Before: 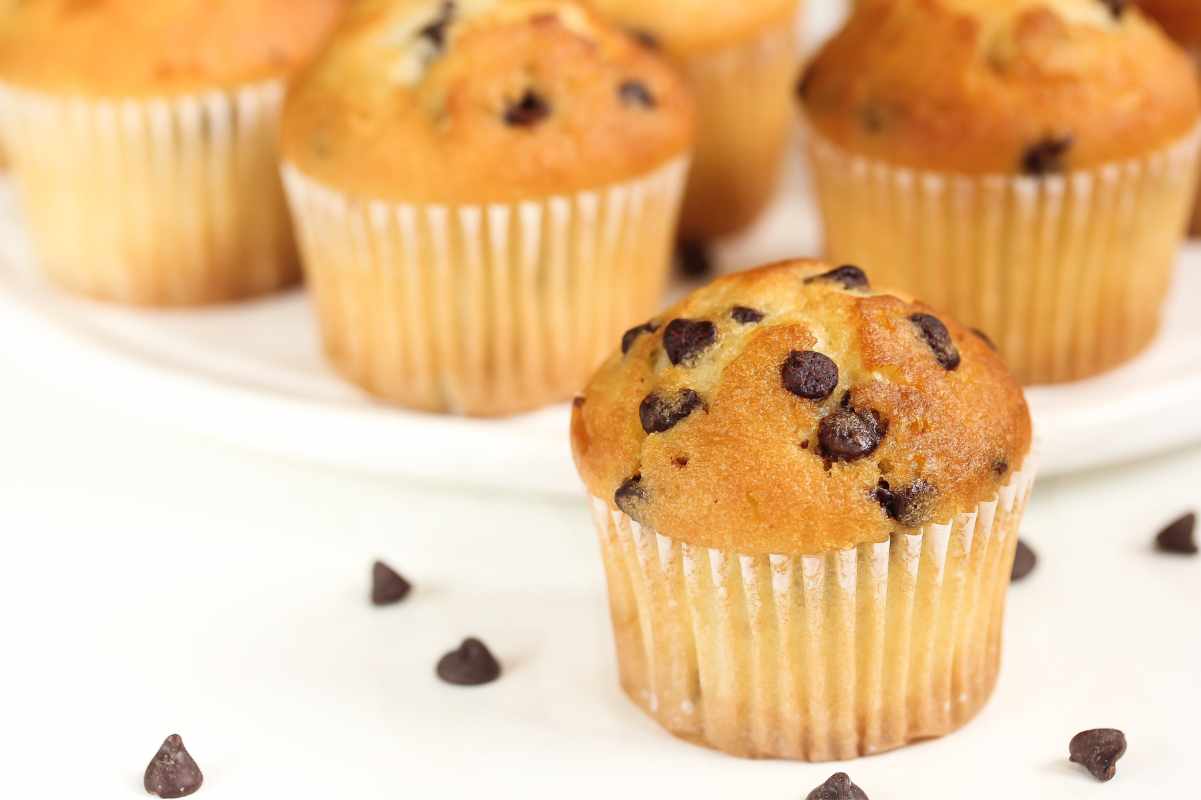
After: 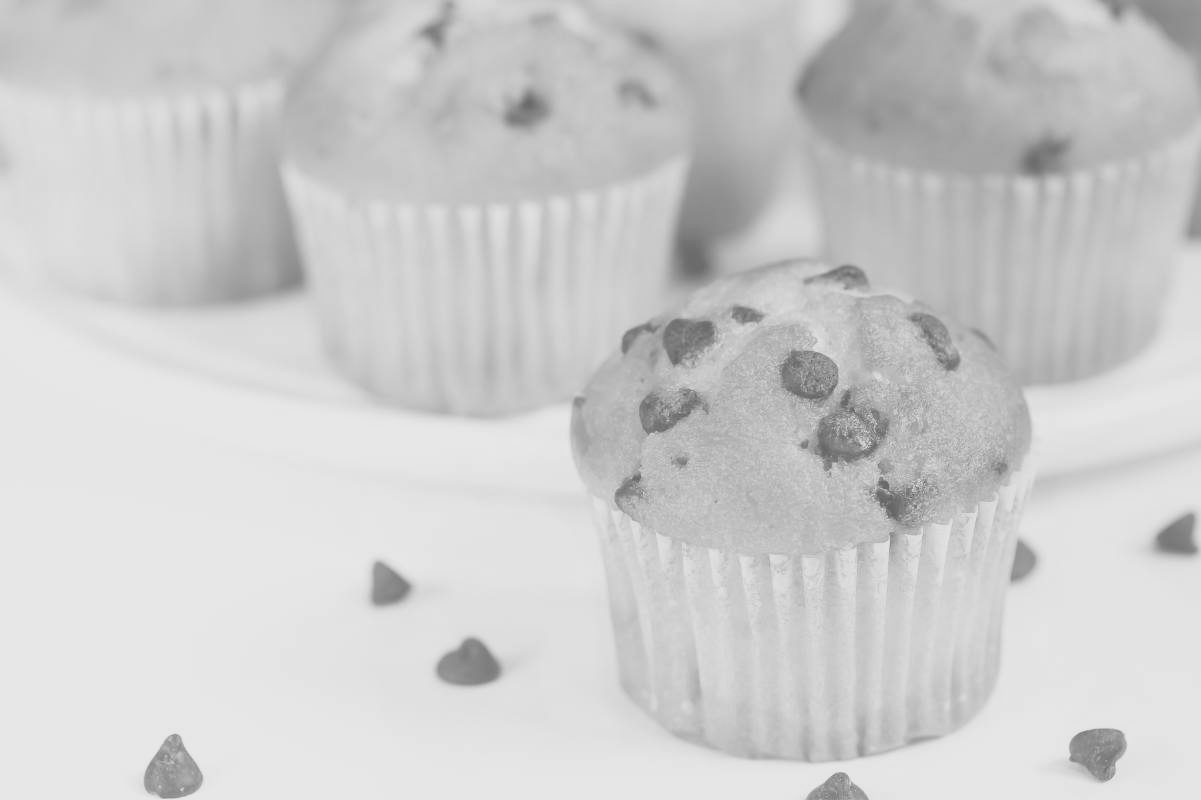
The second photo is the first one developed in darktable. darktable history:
colorize: saturation 51%, source mix 50.67%, lightness 50.67%
monochrome: on, module defaults
